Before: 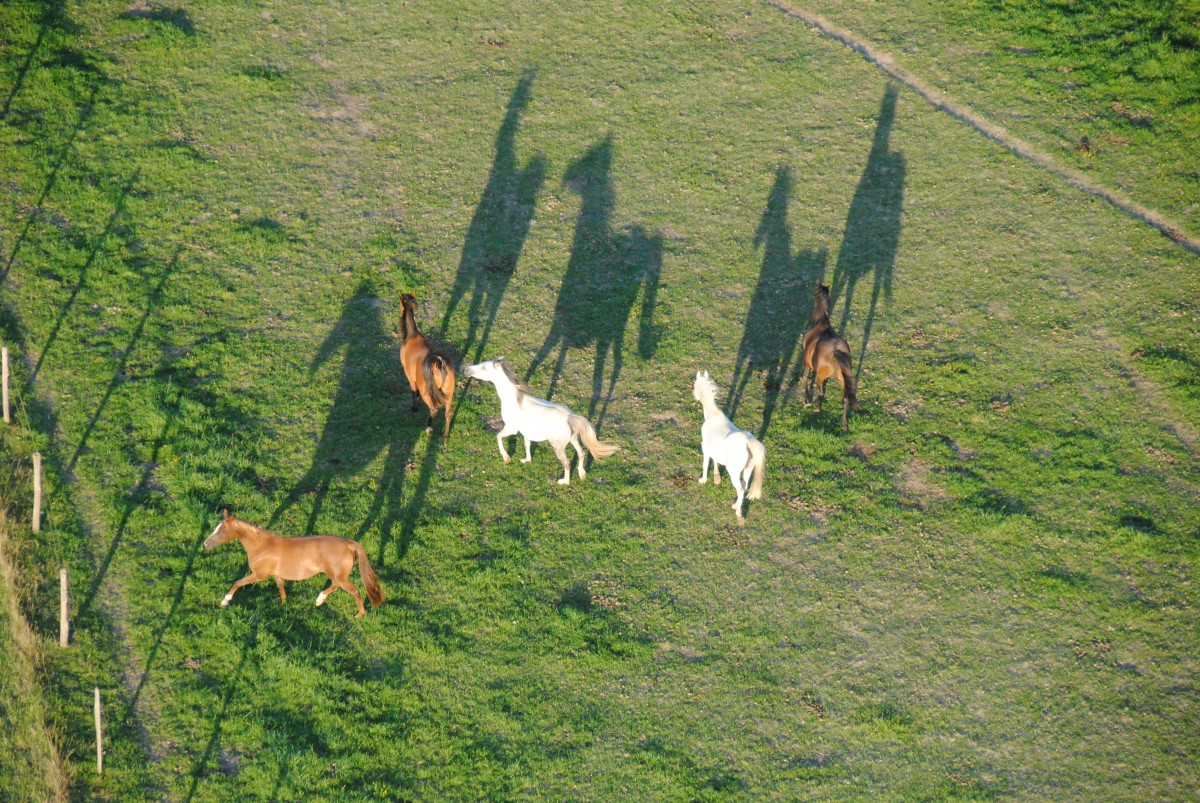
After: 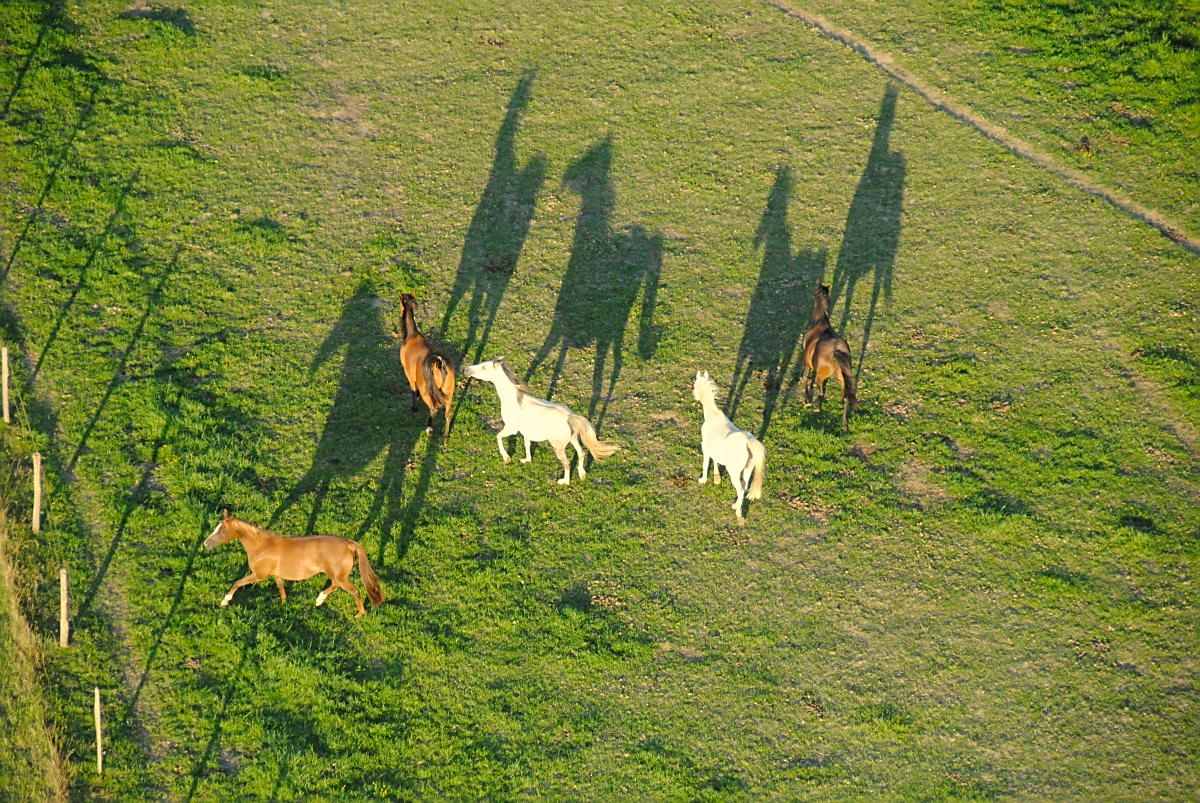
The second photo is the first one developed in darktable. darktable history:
color correction: highlights a* 1.38, highlights b* 18.11
sharpen: amount 0.58
